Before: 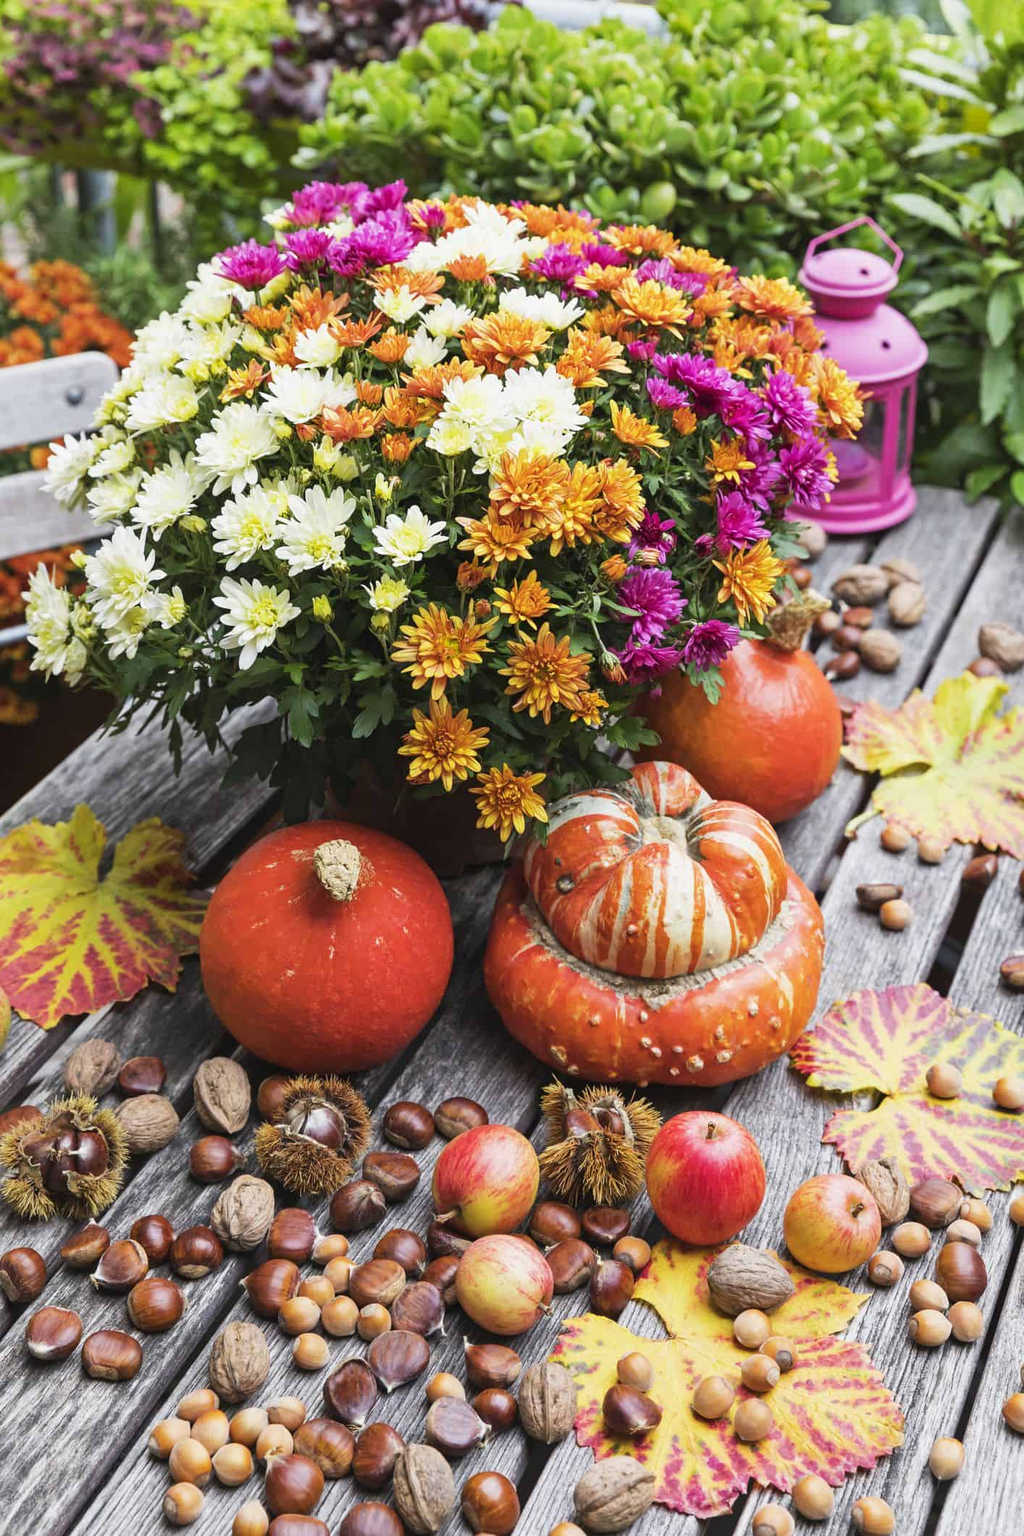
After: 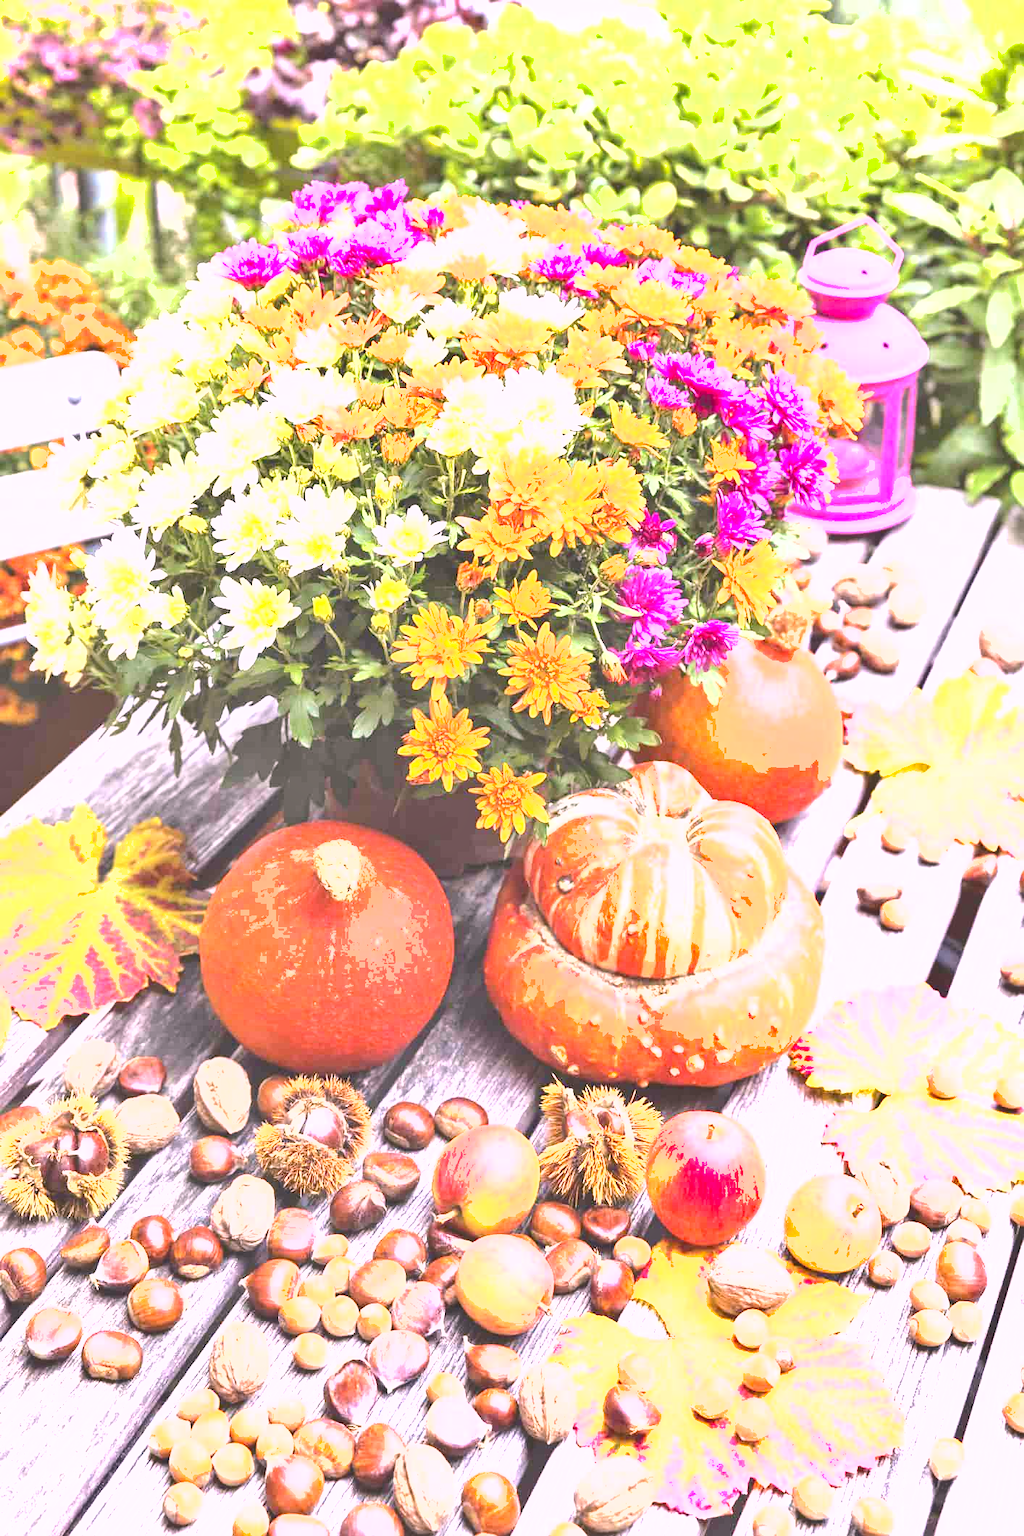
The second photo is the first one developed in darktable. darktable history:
exposure: black level correction 0, exposure 2.317 EV, compensate exposure bias true, compensate highlight preservation false
shadows and highlights: shadows 20.87, highlights -36.89, highlights color adjustment 78.03%, soften with gaussian
contrast brightness saturation: brightness 0.273
color calibration: output R [1.063, -0.012, -0.003, 0], output B [-0.079, 0.047, 1, 0], illuminant as shot in camera, x 0.358, y 0.373, temperature 4628.91 K
